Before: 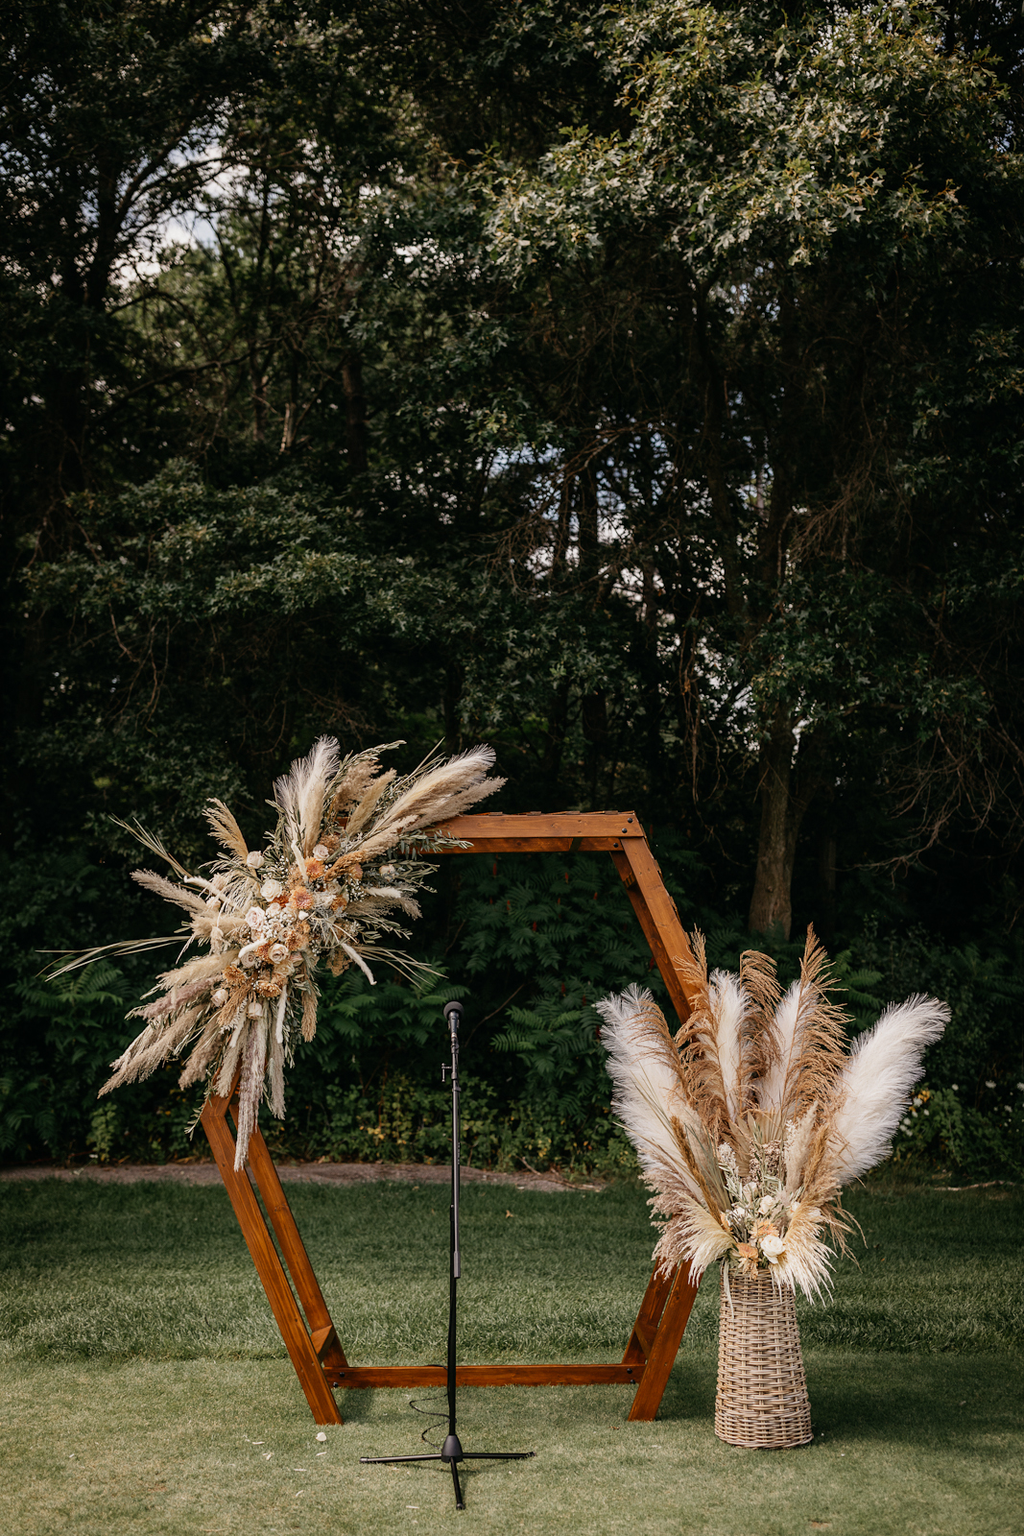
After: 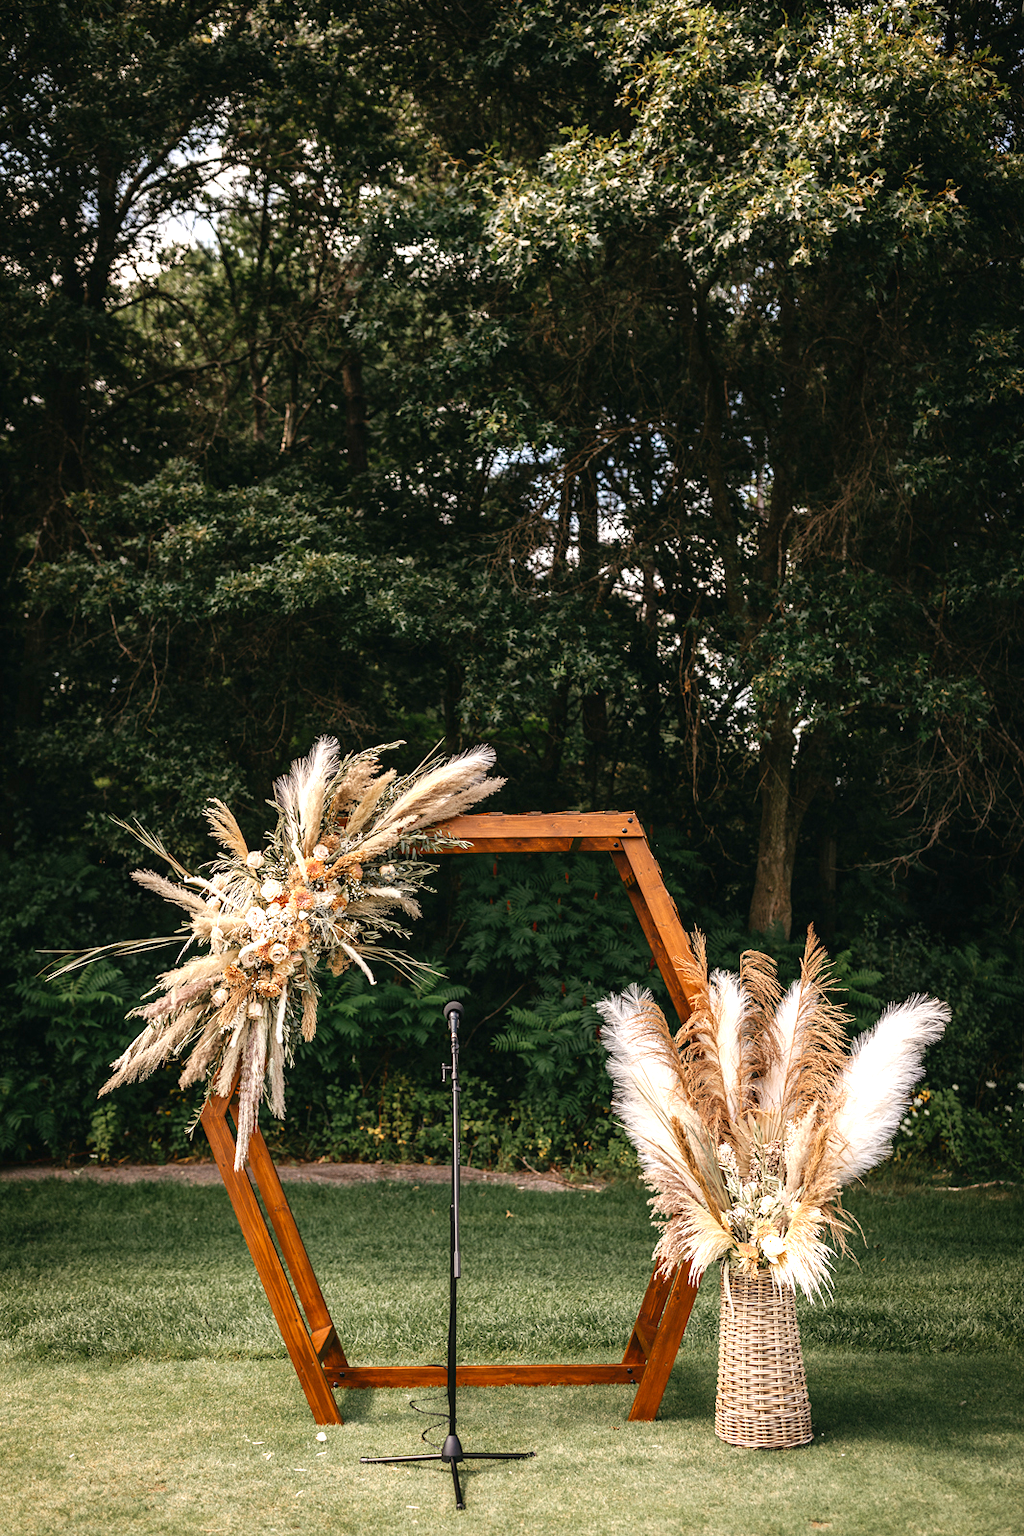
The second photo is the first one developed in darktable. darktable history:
contrast brightness saturation: contrast -0.02, brightness -0.01, saturation 0.03
exposure: black level correction 0, exposure 0.95 EV, compensate exposure bias true, compensate highlight preservation false
